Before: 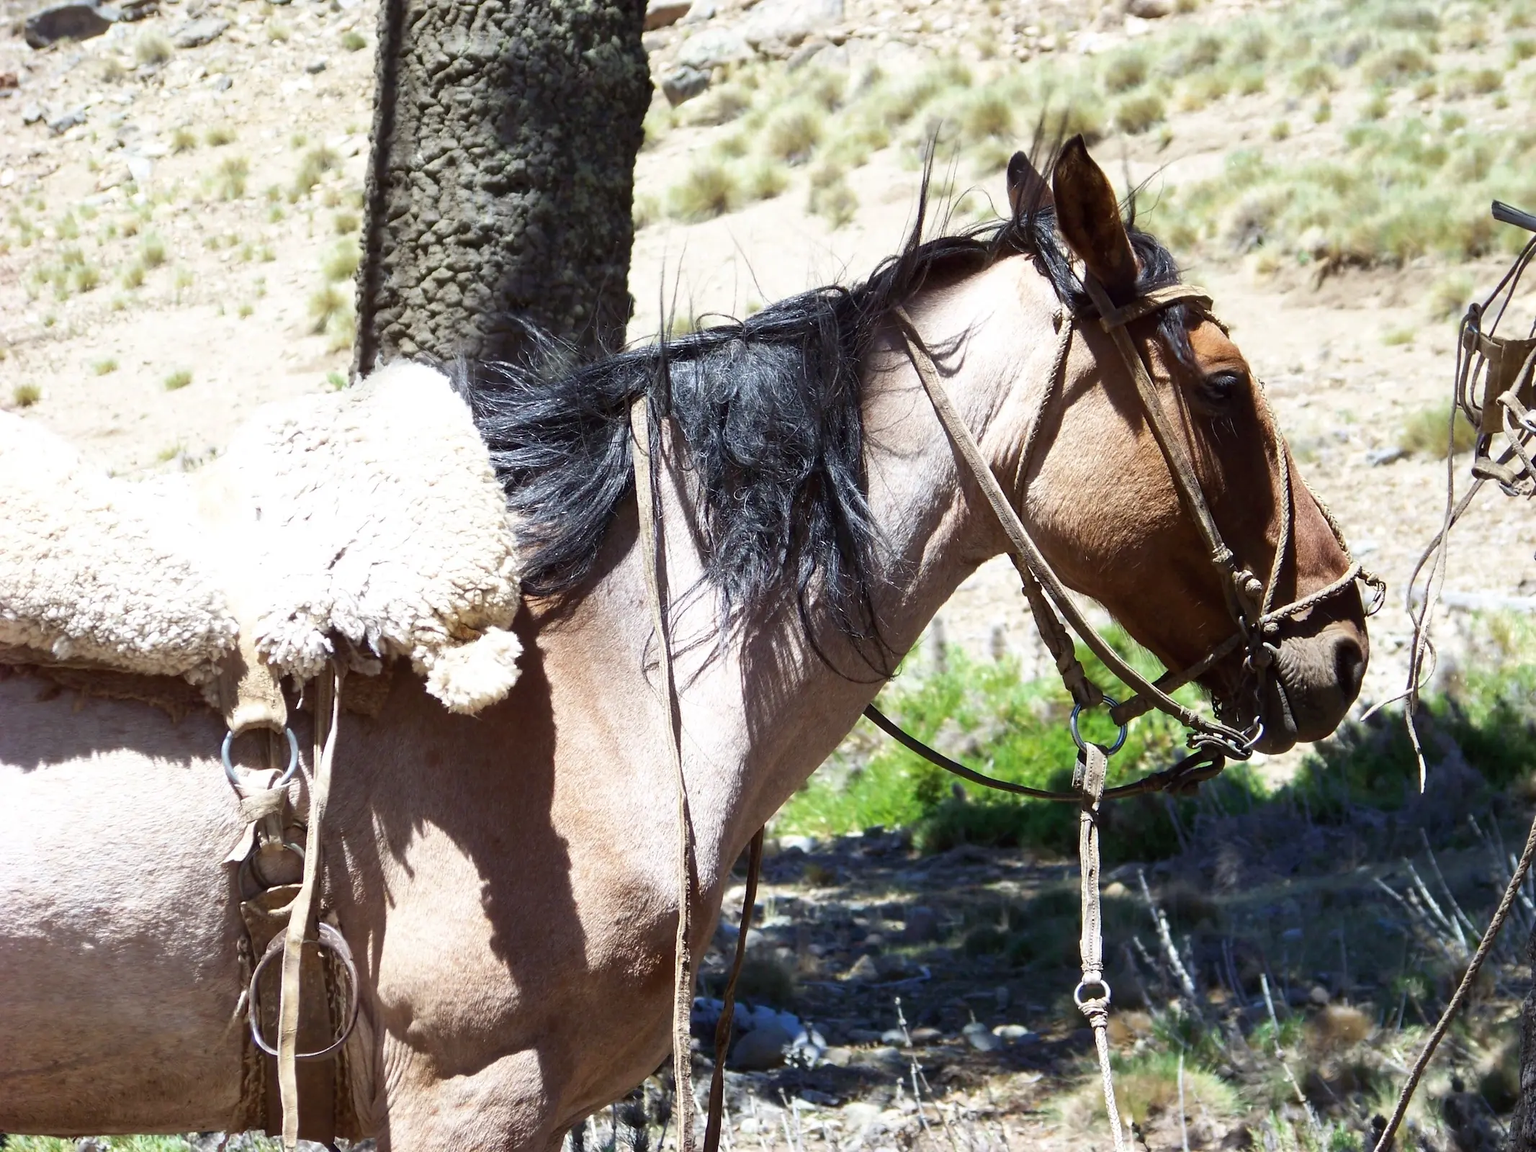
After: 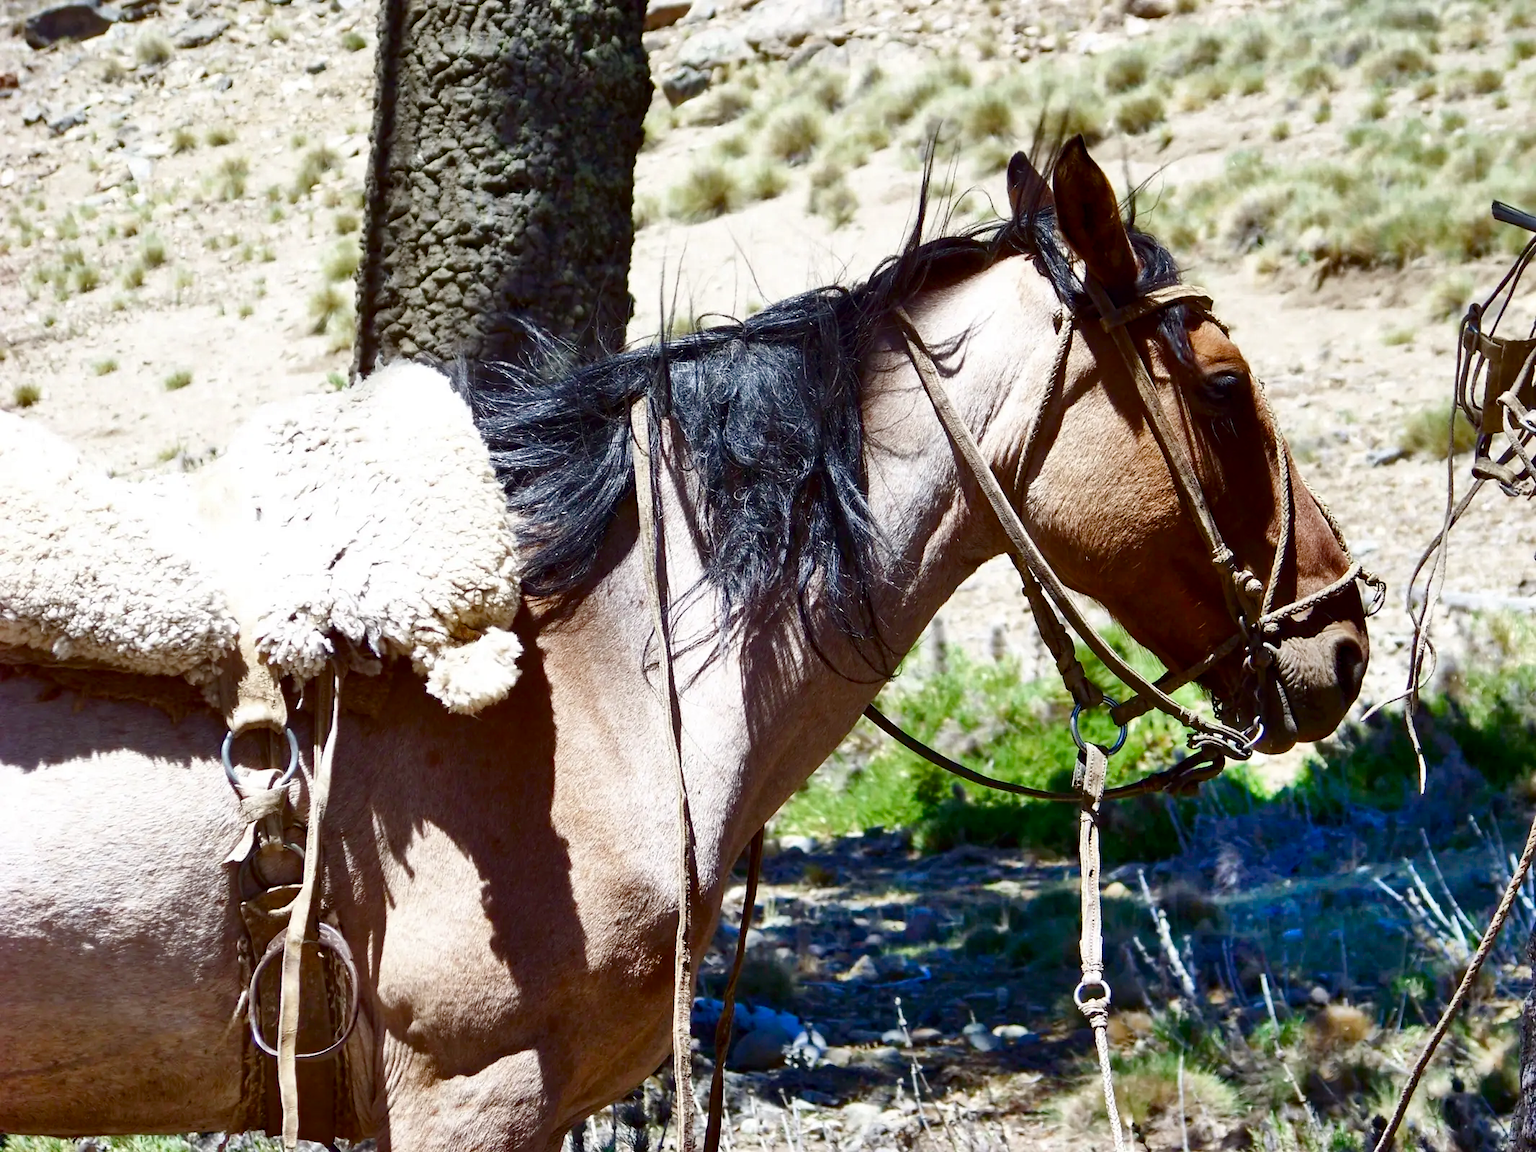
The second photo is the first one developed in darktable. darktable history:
haze removal: compatibility mode true, adaptive false
shadows and highlights: shadows 73.95, highlights -26.32, soften with gaussian
contrast brightness saturation: contrast 0.066, brightness -0.127, saturation 0.052
color balance rgb: perceptual saturation grading › global saturation 20%, perceptual saturation grading › highlights -49.368%, perceptual saturation grading › shadows 24.57%, global vibrance 20%
